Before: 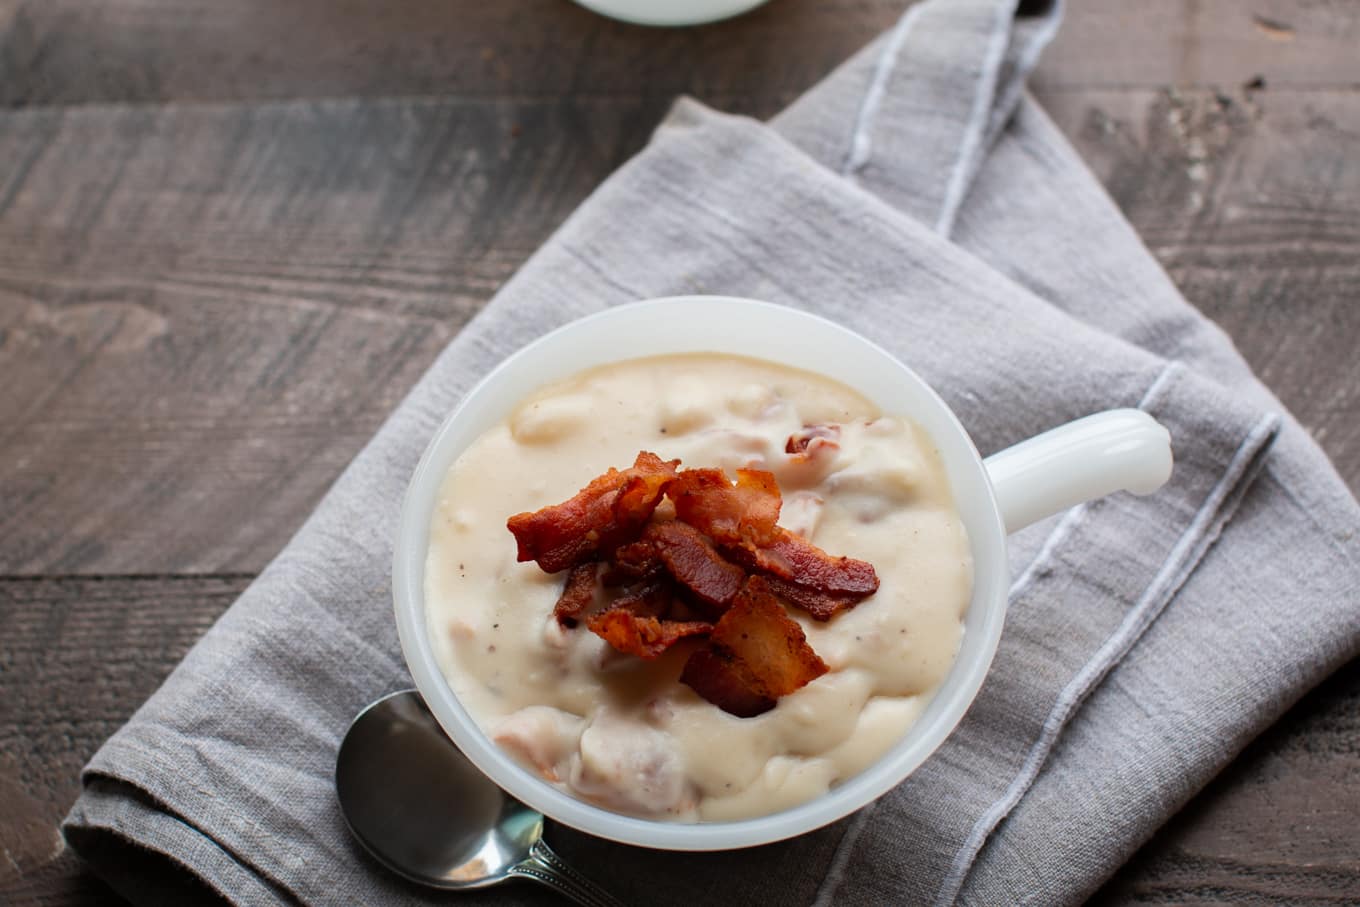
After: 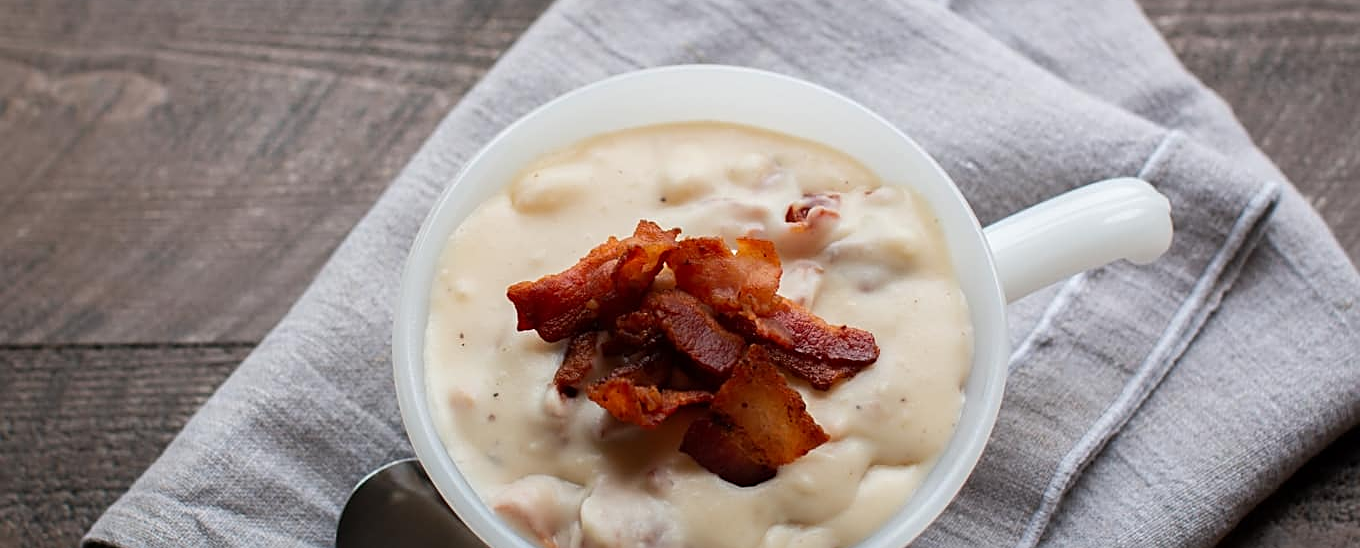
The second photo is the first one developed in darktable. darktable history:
sharpen: on, module defaults
crop and rotate: top 25.481%, bottom 14.04%
